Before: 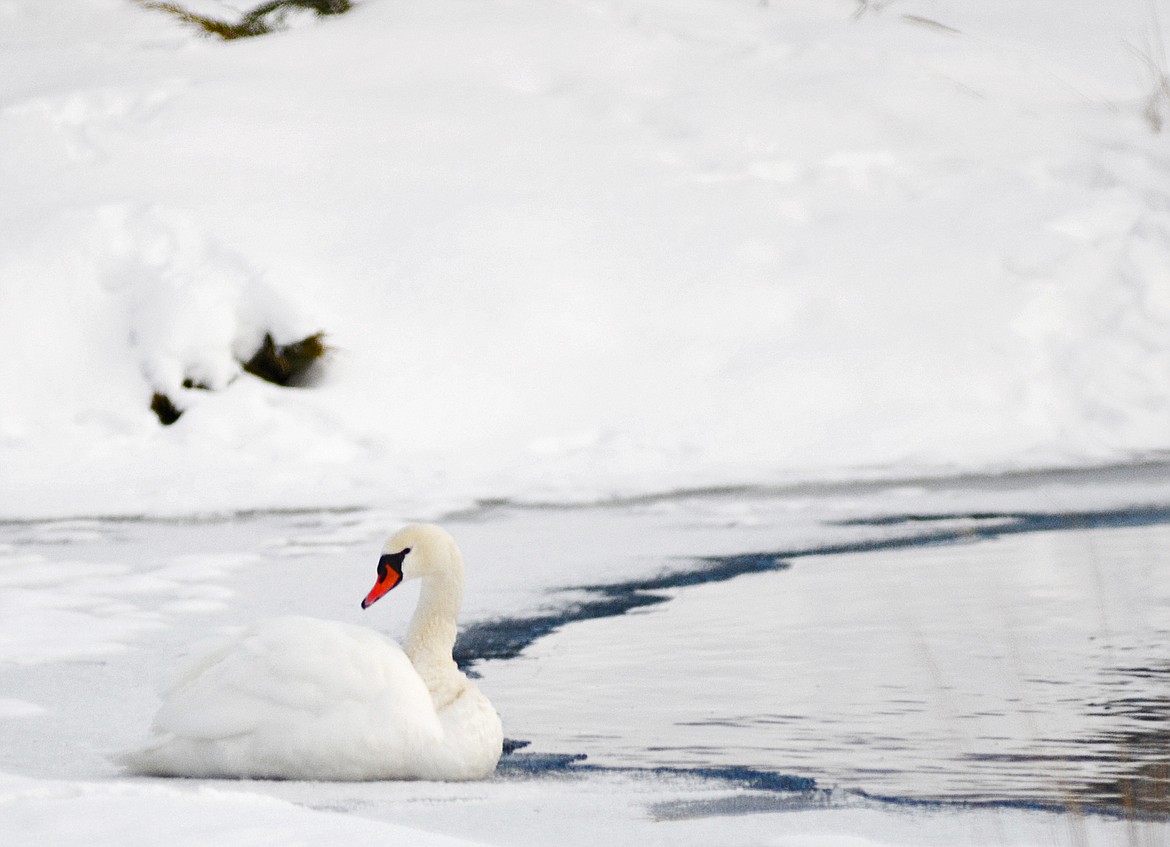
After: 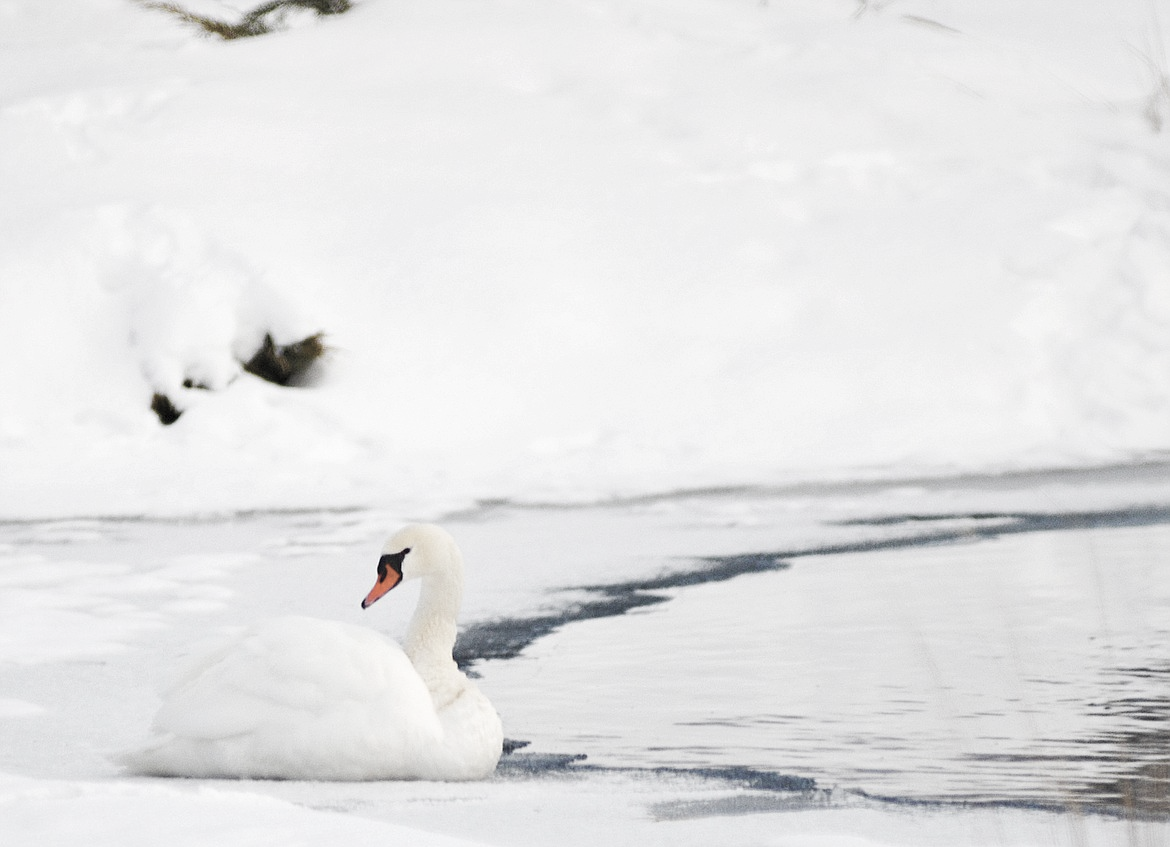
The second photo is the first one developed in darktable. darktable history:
contrast brightness saturation: brightness 0.182, saturation -0.517
